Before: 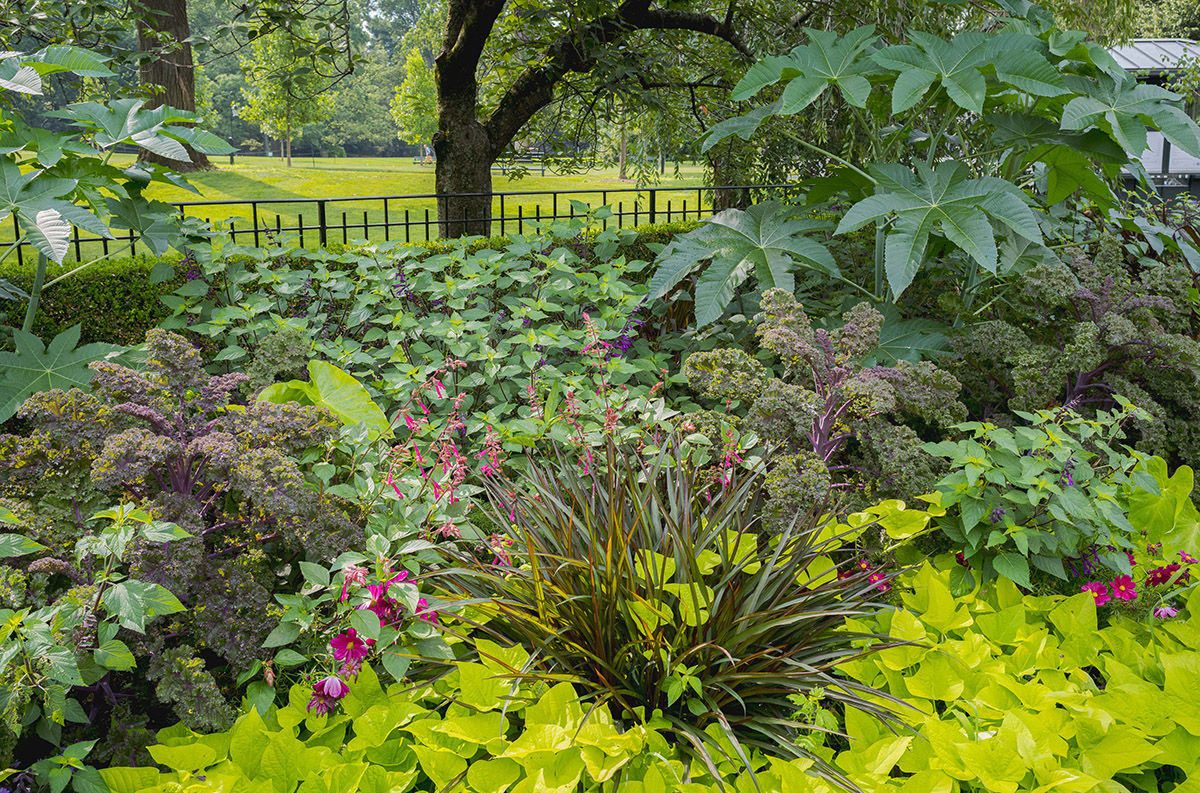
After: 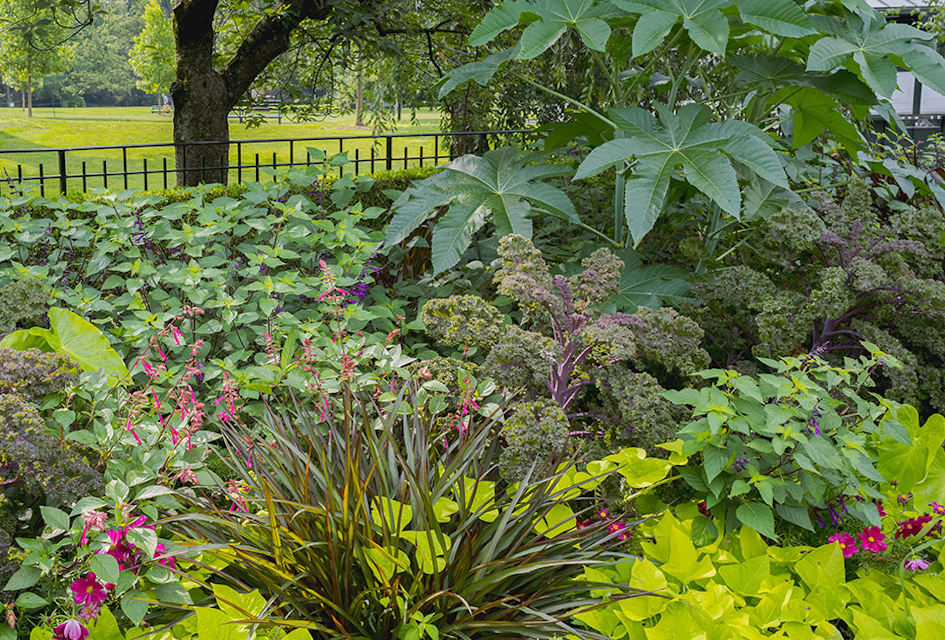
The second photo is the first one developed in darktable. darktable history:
rotate and perspective: lens shift (horizontal) -0.055, automatic cropping off
crop and rotate: left 20.74%, top 7.912%, right 0.375%, bottom 13.378%
